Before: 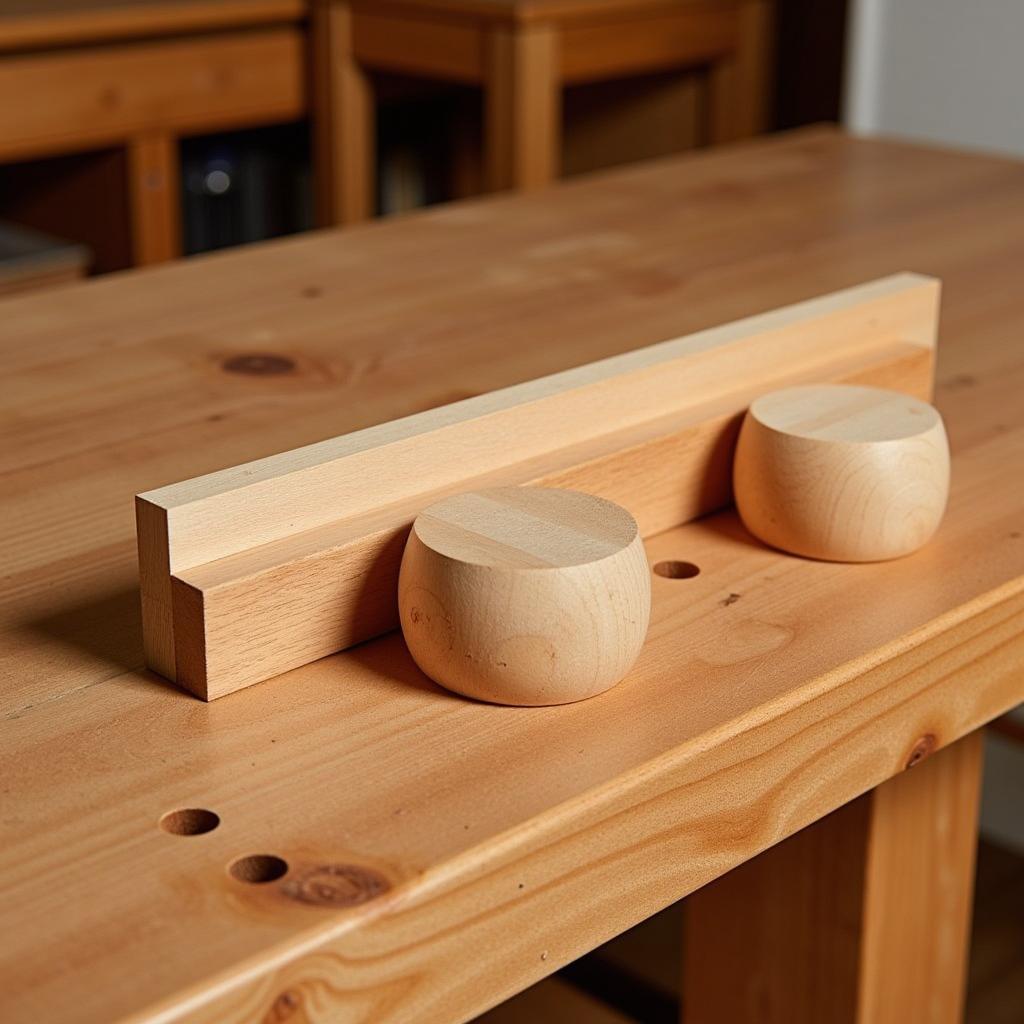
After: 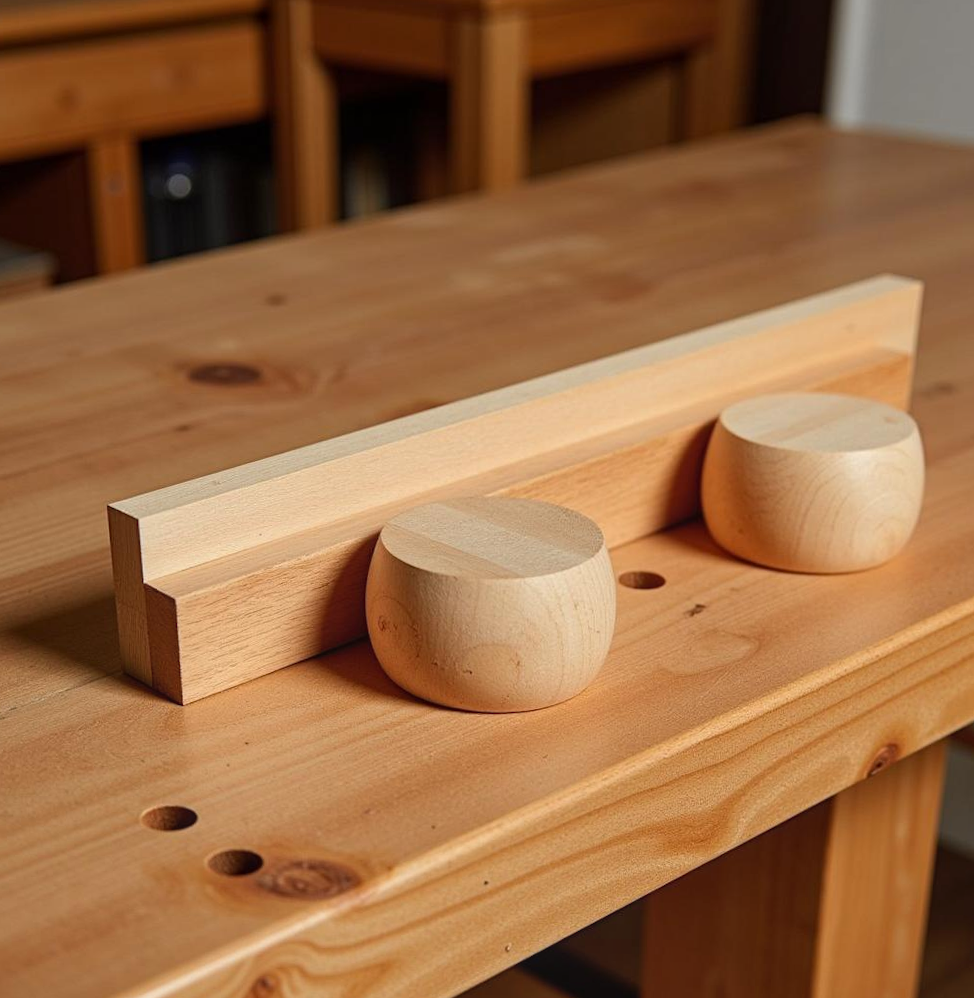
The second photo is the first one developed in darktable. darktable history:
white balance: emerald 1
local contrast: detail 110%
rotate and perspective: rotation 0.074°, lens shift (vertical) 0.096, lens shift (horizontal) -0.041, crop left 0.043, crop right 0.952, crop top 0.024, crop bottom 0.979
